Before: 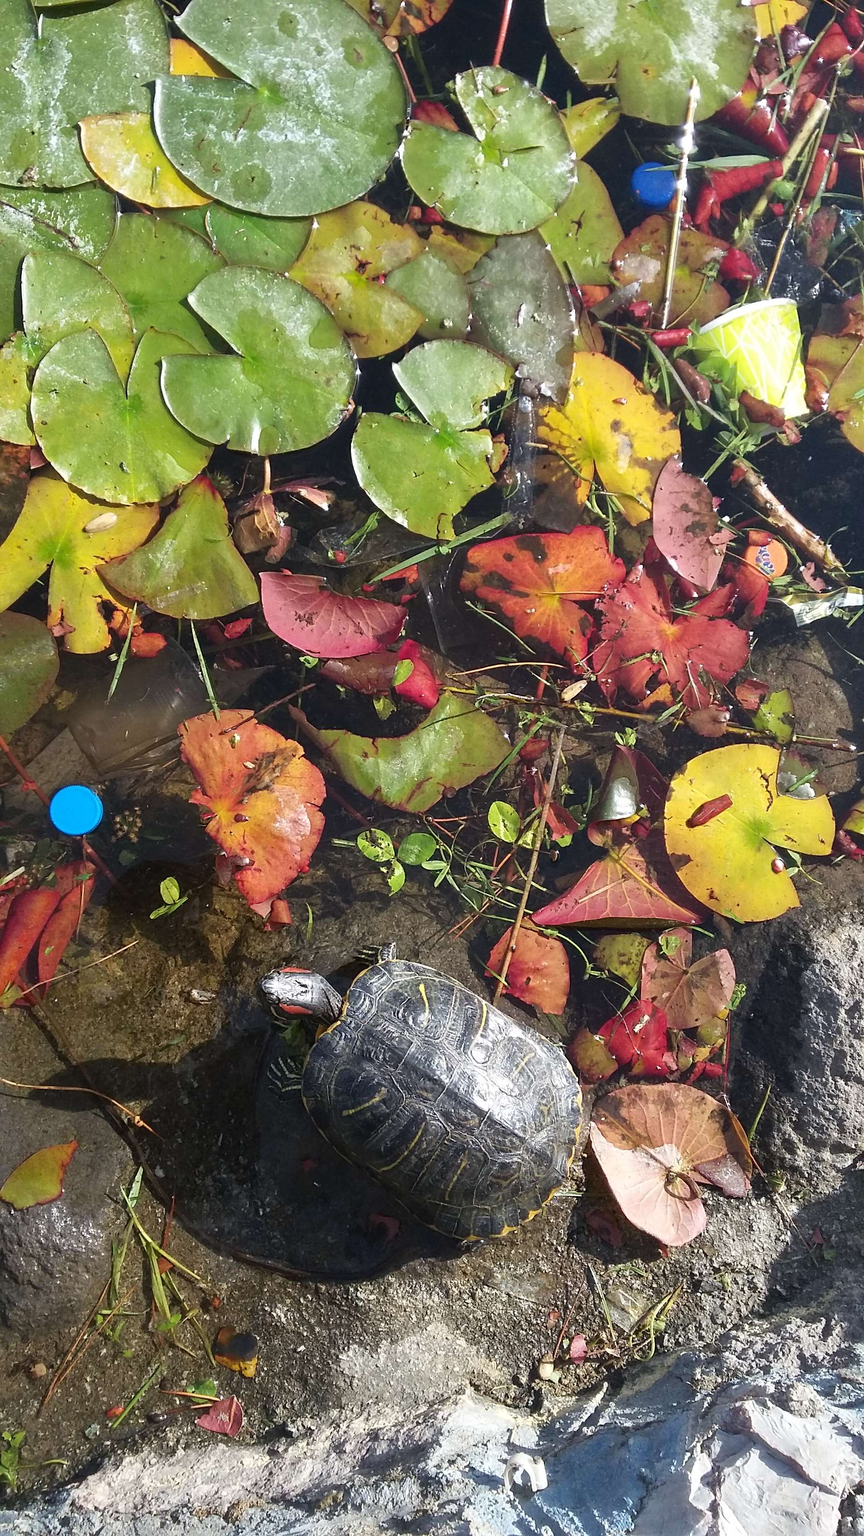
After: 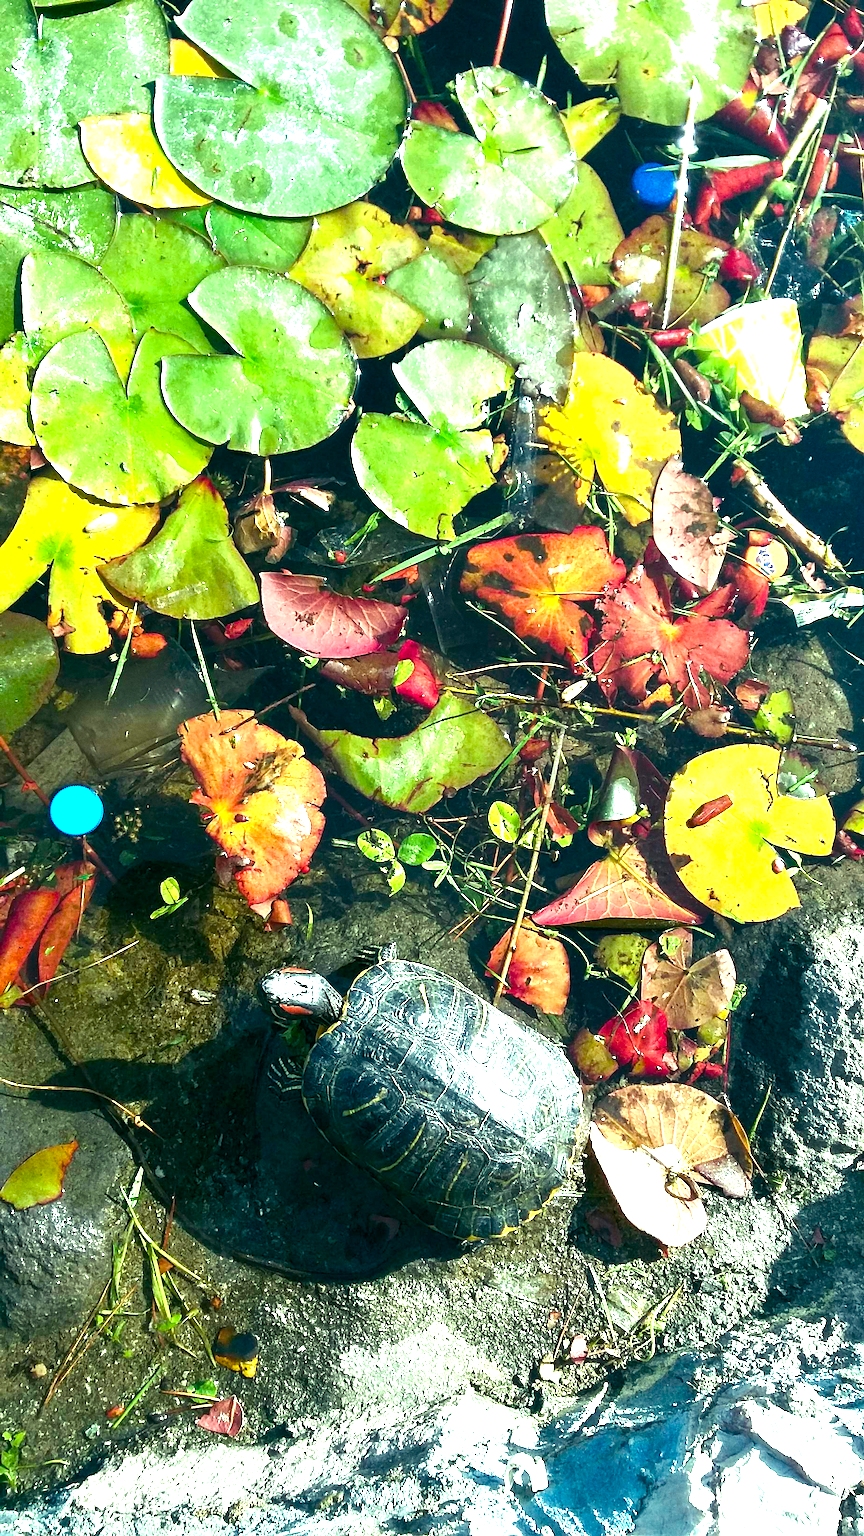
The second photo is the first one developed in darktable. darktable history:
exposure: black level correction 0, exposure 0.6 EV, compensate highlight preservation false
grain: coarseness 0.09 ISO
color balance rgb: shadows lift › luminance -7.7%, shadows lift › chroma 2.13%, shadows lift › hue 165.27°, power › luminance -7.77%, power › chroma 1.1%, power › hue 215.88°, highlights gain › luminance 15.15%, highlights gain › chroma 7%, highlights gain › hue 125.57°, global offset › luminance -0.33%, global offset › chroma 0.11%, global offset › hue 165.27°, perceptual saturation grading › global saturation 24.42%, perceptual saturation grading › highlights -24.42%, perceptual saturation grading › mid-tones 24.42%, perceptual saturation grading › shadows 40%, perceptual brilliance grading › global brilliance -5%, perceptual brilliance grading › highlights 24.42%, perceptual brilliance grading › mid-tones 7%, perceptual brilliance grading › shadows -5%
